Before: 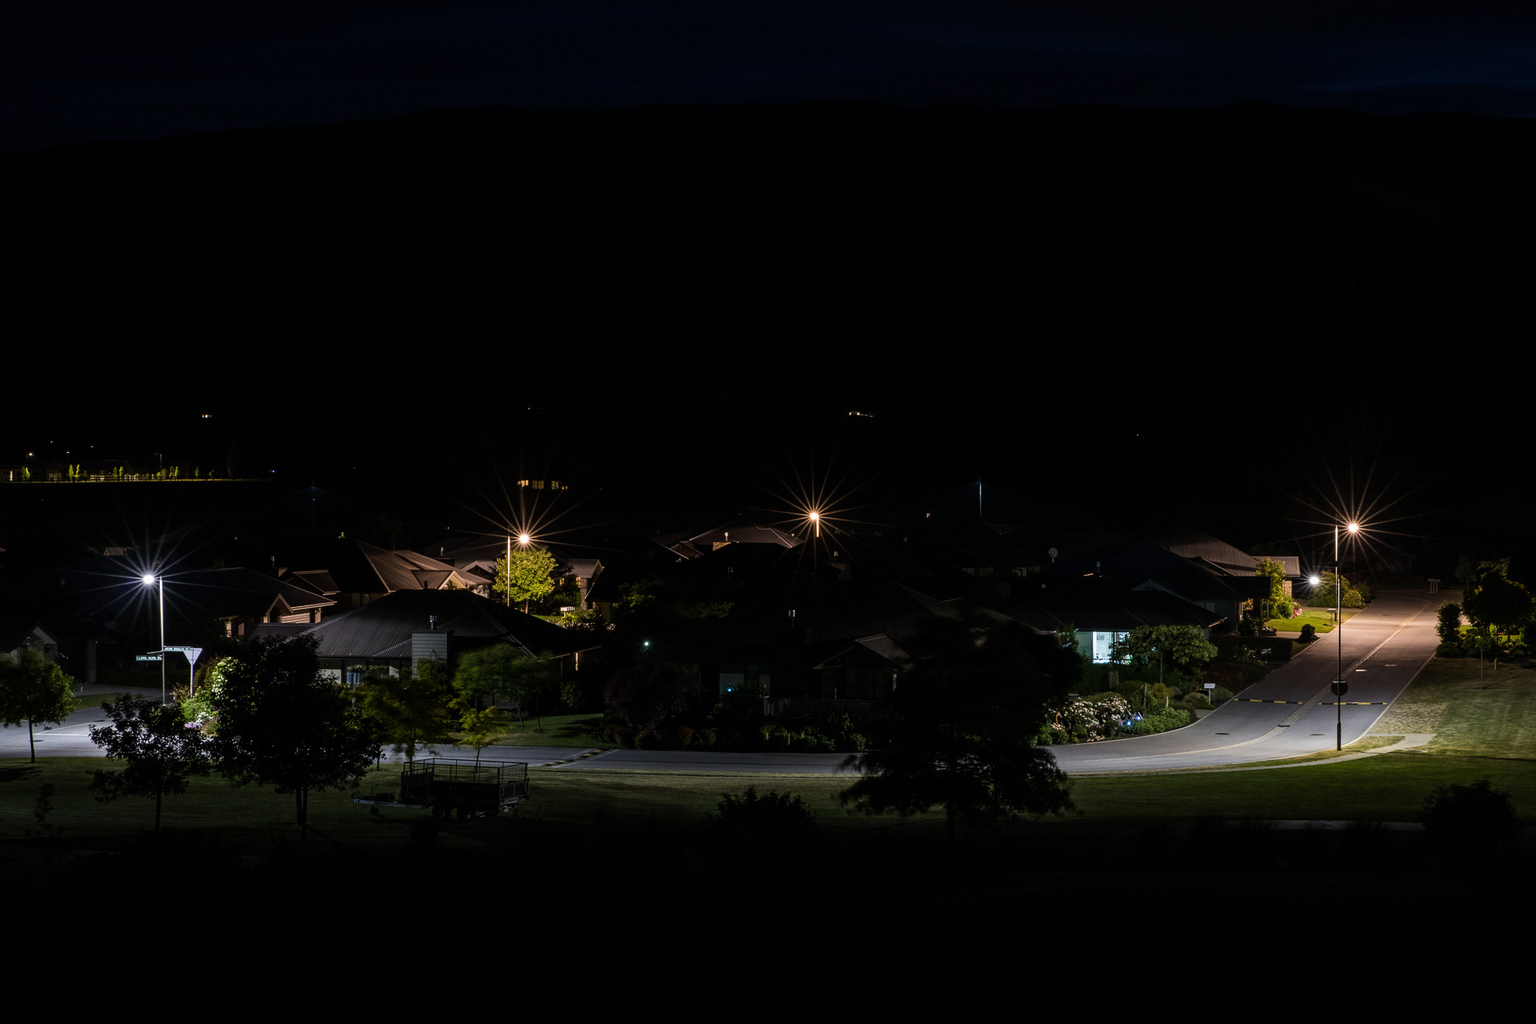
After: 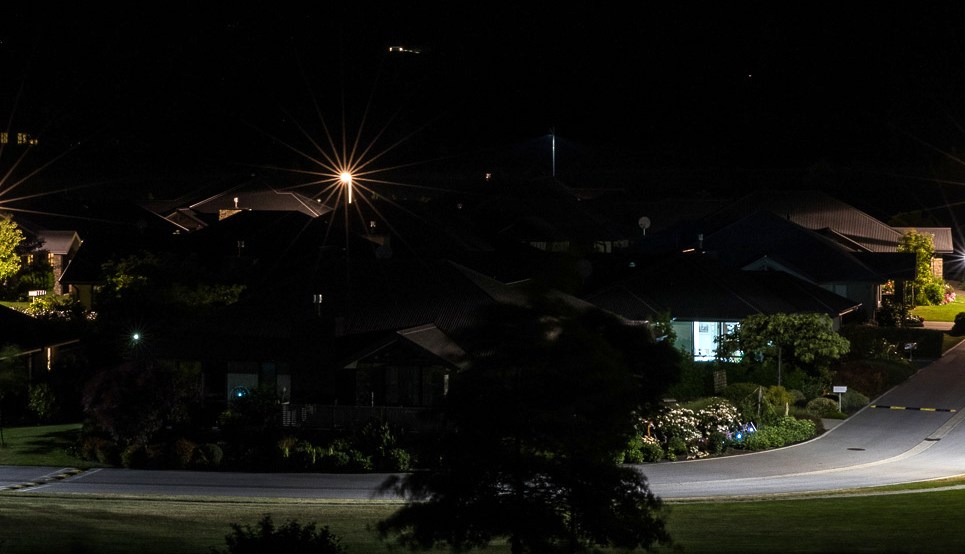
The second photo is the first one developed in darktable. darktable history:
crop: left 35.03%, top 36.625%, right 14.663%, bottom 20.057%
exposure: exposure 0.496 EV, compensate highlight preservation false
rotate and perspective: crop left 0, crop top 0
